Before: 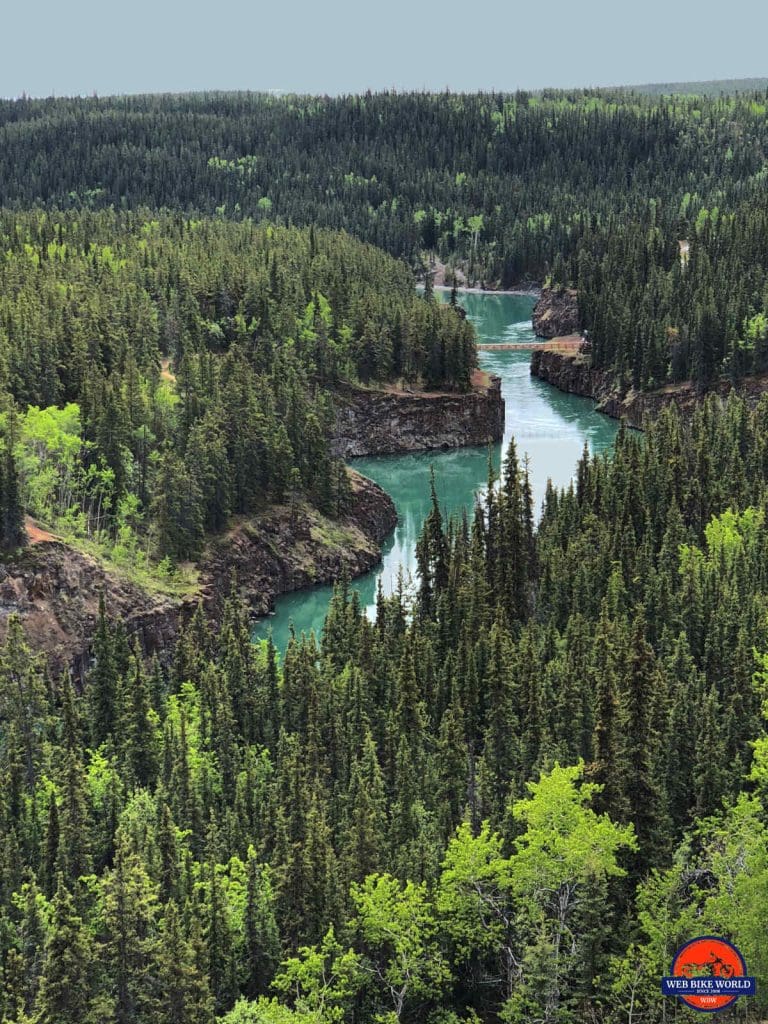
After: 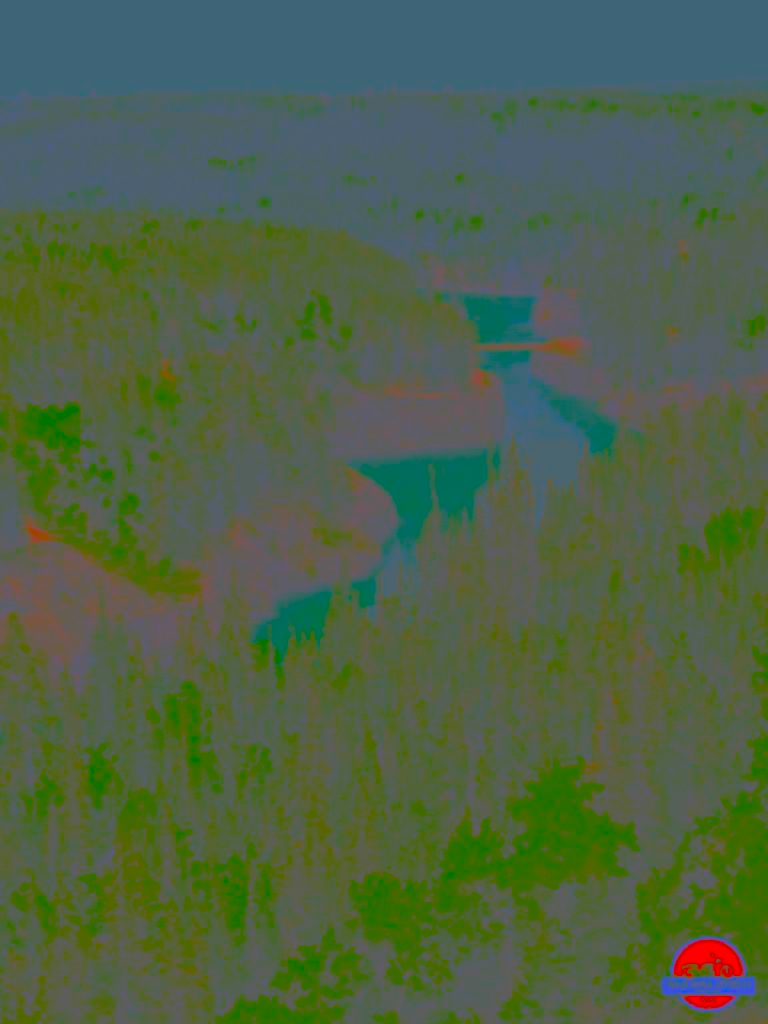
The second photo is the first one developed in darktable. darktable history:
contrast brightness saturation: contrast -0.985, brightness -0.158, saturation 0.766
